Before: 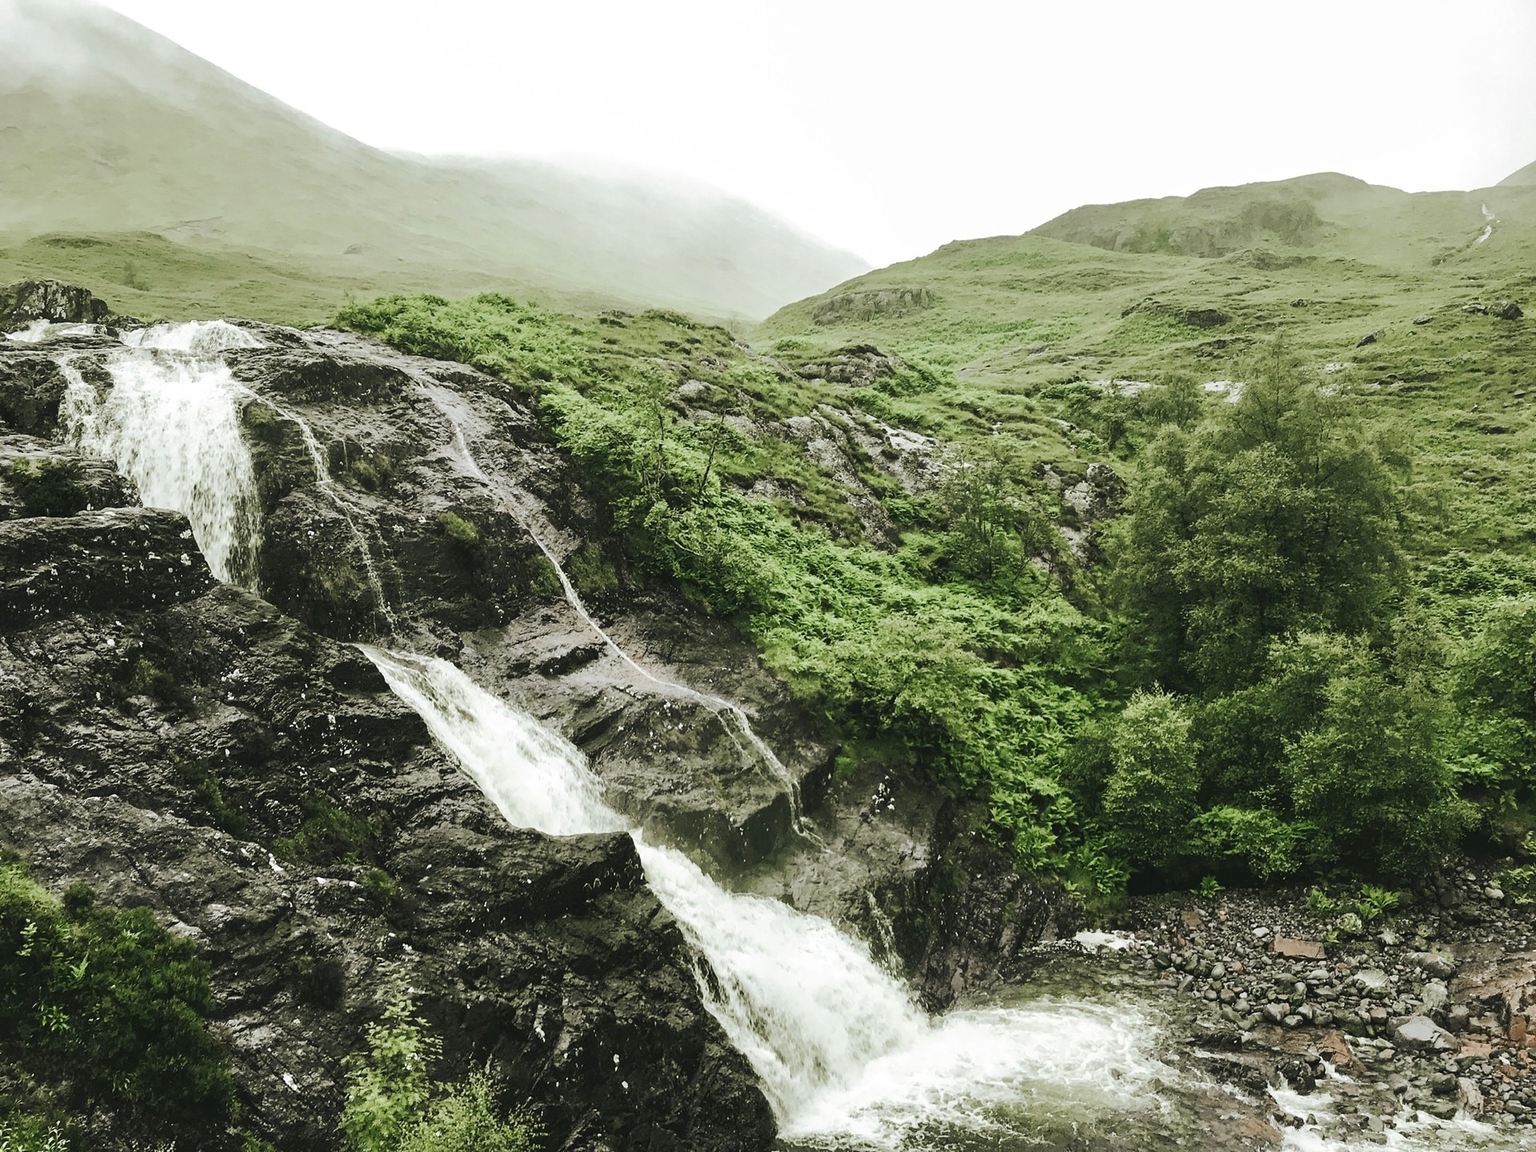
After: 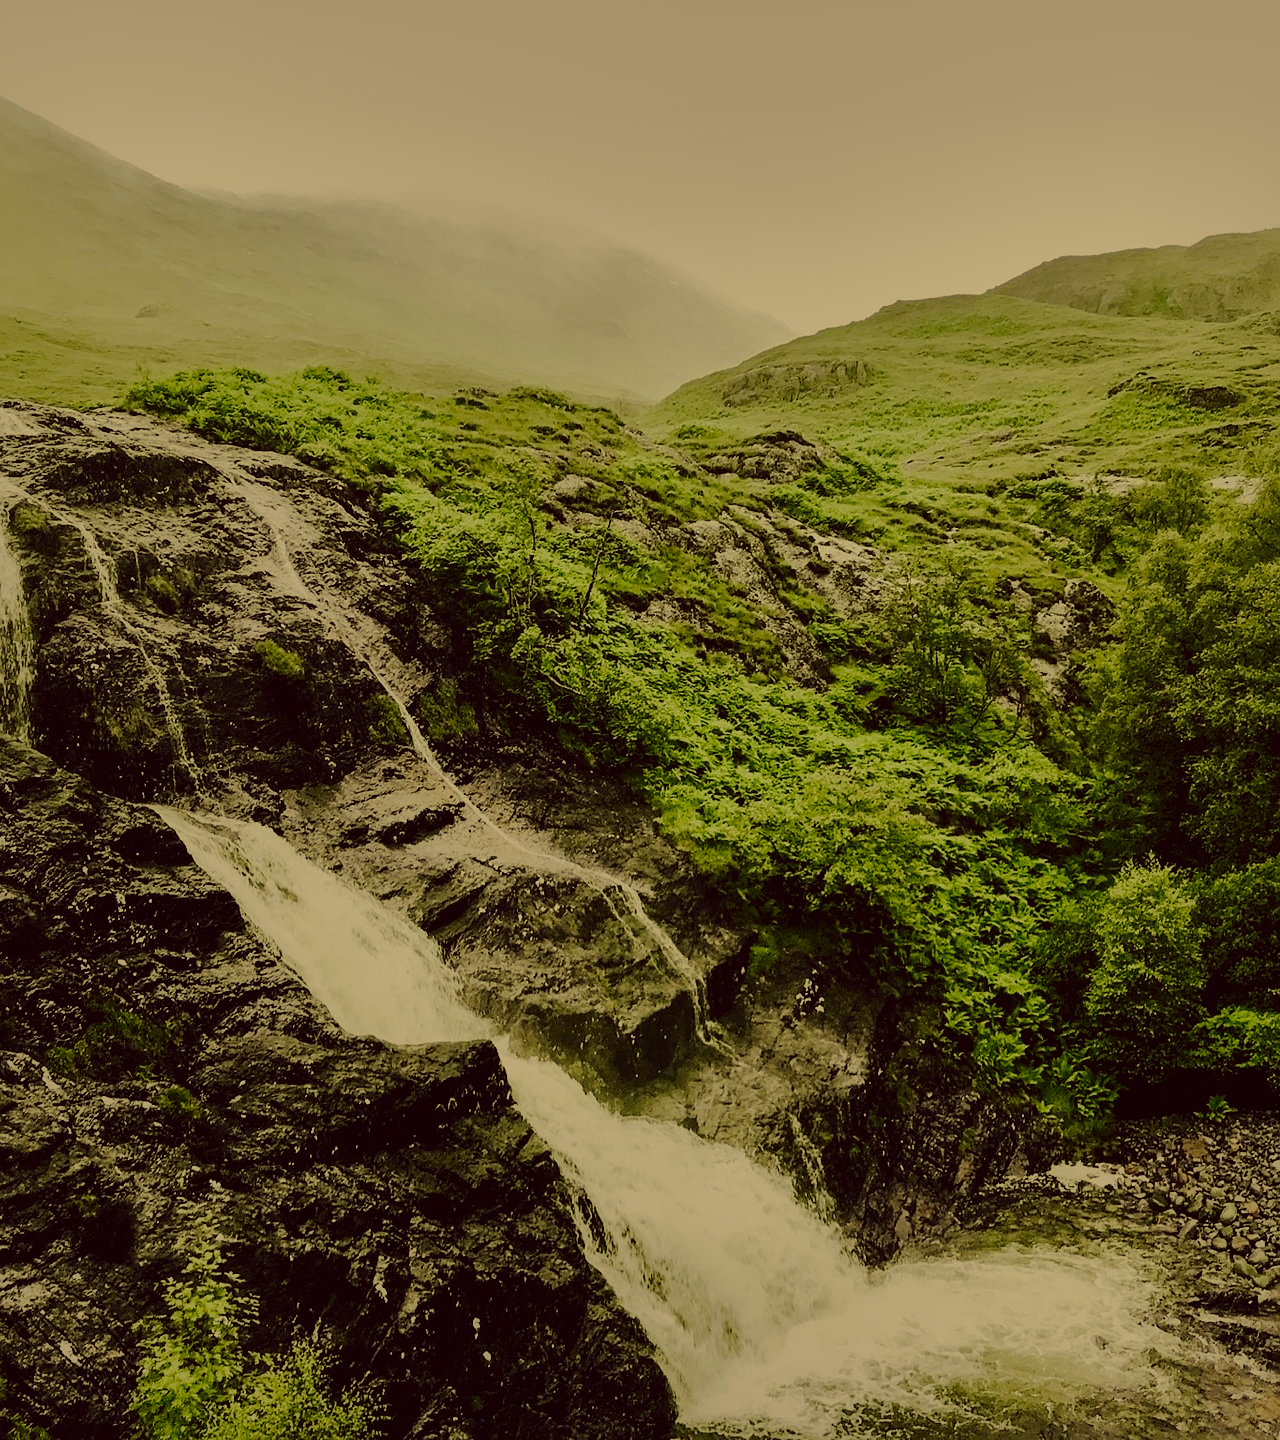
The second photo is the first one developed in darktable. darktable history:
sharpen: radius 1.229, amount 0.291, threshold 0.205
crop and rotate: left 15.315%, right 18.011%
tone equalizer: -7 EV 0.21 EV, -6 EV 0.084 EV, -5 EV 0.079 EV, -4 EV 0.039 EV, -2 EV -0.035 EV, -1 EV -0.026 EV, +0 EV -0.063 EV
filmic rgb: middle gray luminance 28.82%, black relative exposure -10.25 EV, white relative exposure 5.5 EV, target black luminance 0%, hardness 3.91, latitude 1.22%, contrast 1.119, highlights saturation mix 4.55%, shadows ↔ highlights balance 15.68%, add noise in highlights 0.001, preserve chrominance no, color science v3 (2019), use custom middle-gray values true, contrast in highlights soft
color correction: highlights a* -0.542, highlights b* 39.68, shadows a* 9.36, shadows b* -0.754
shadows and highlights: shadows 25, highlights -71.43
contrast brightness saturation: saturation 0.178
